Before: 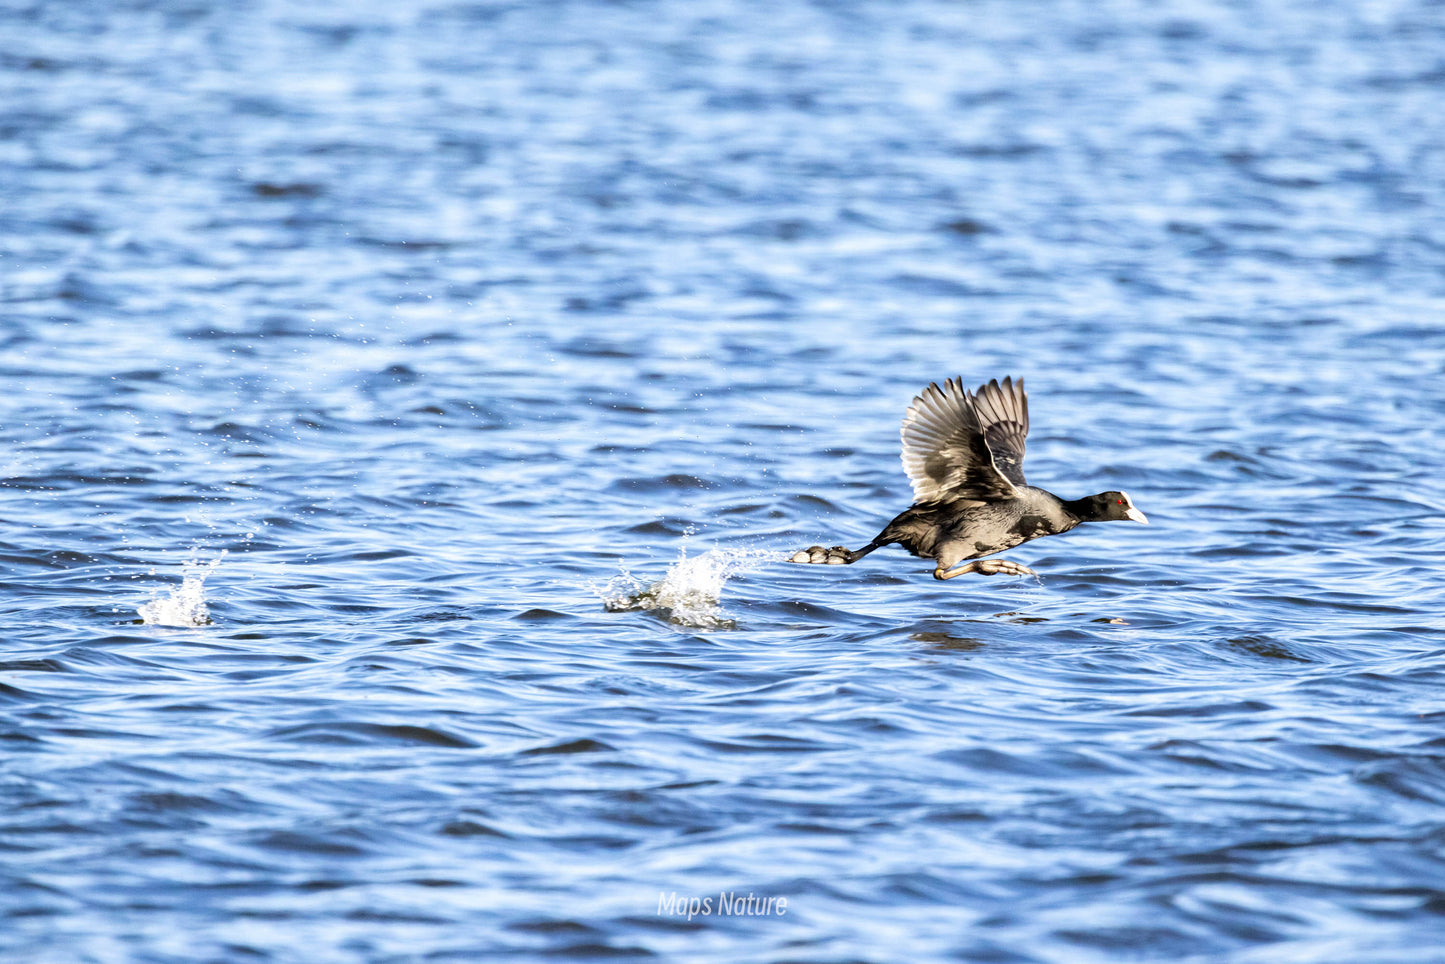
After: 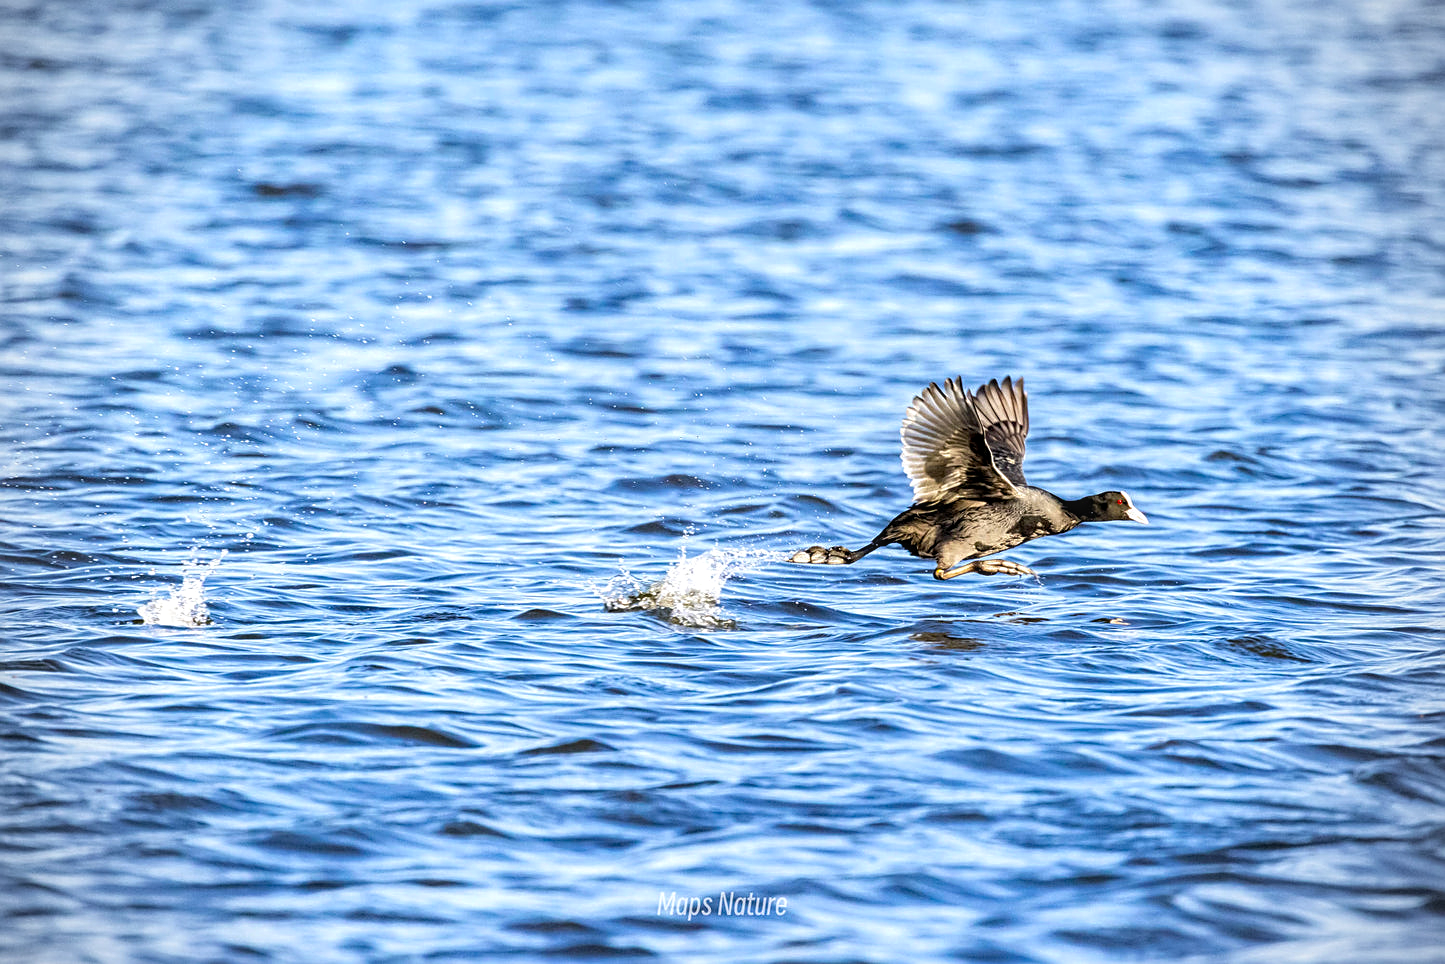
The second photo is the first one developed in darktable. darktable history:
vignetting: fall-off radius 45%, brightness -0.33
sharpen: on, module defaults
color balance rgb: perceptual saturation grading › global saturation 20%, global vibrance 20%
local contrast: on, module defaults
